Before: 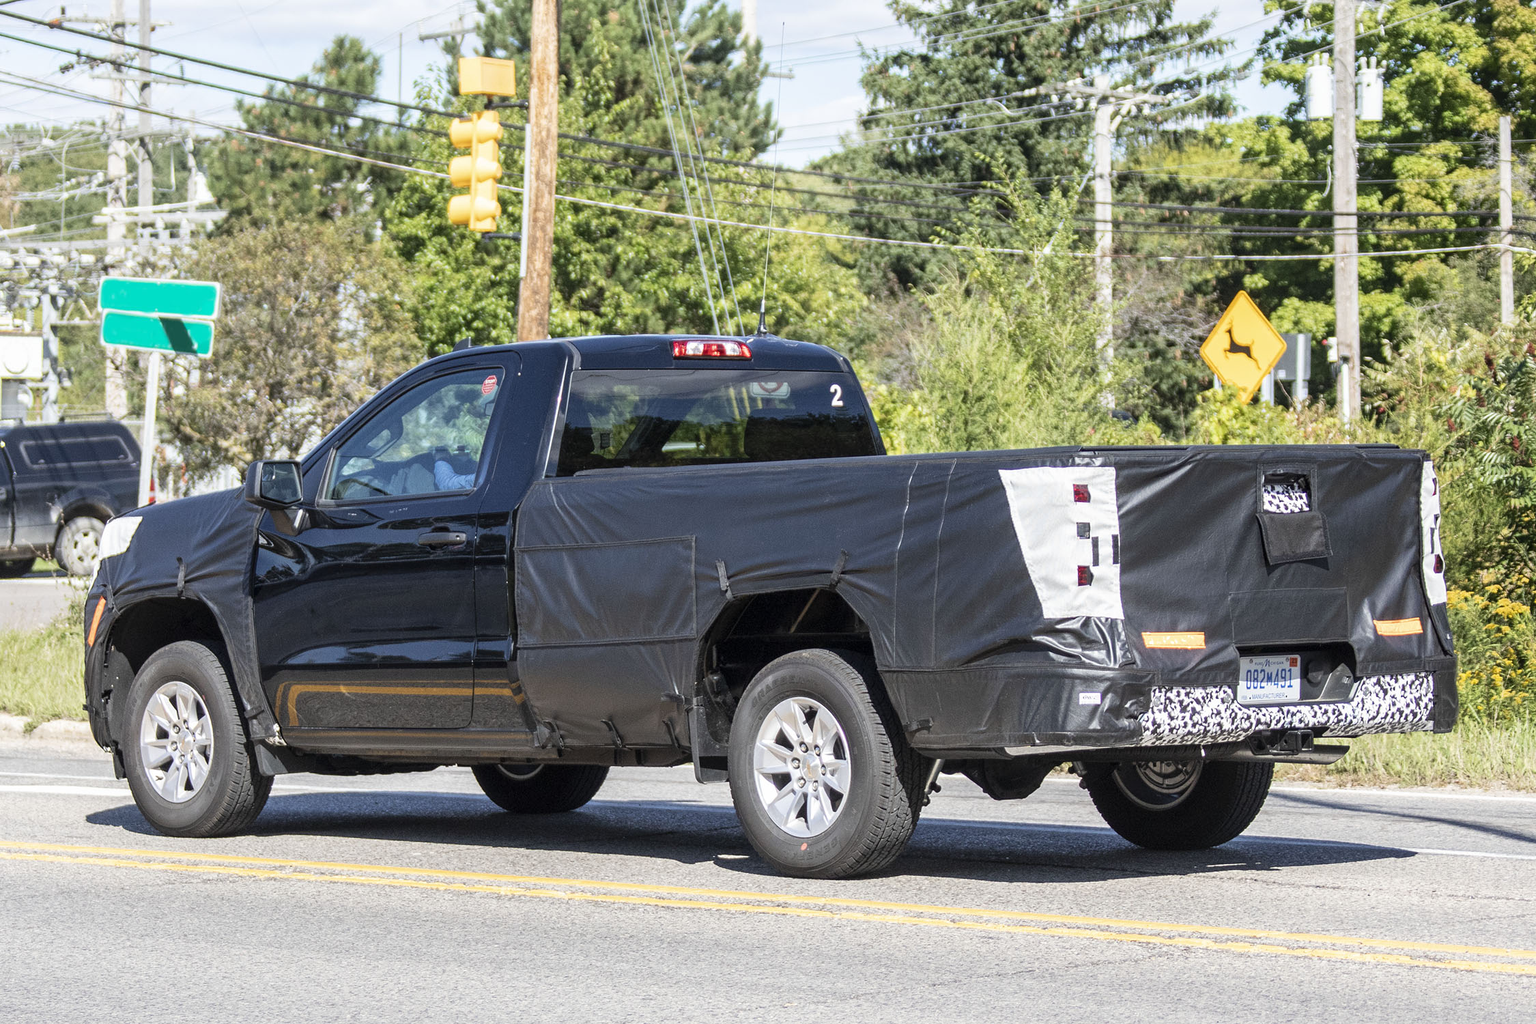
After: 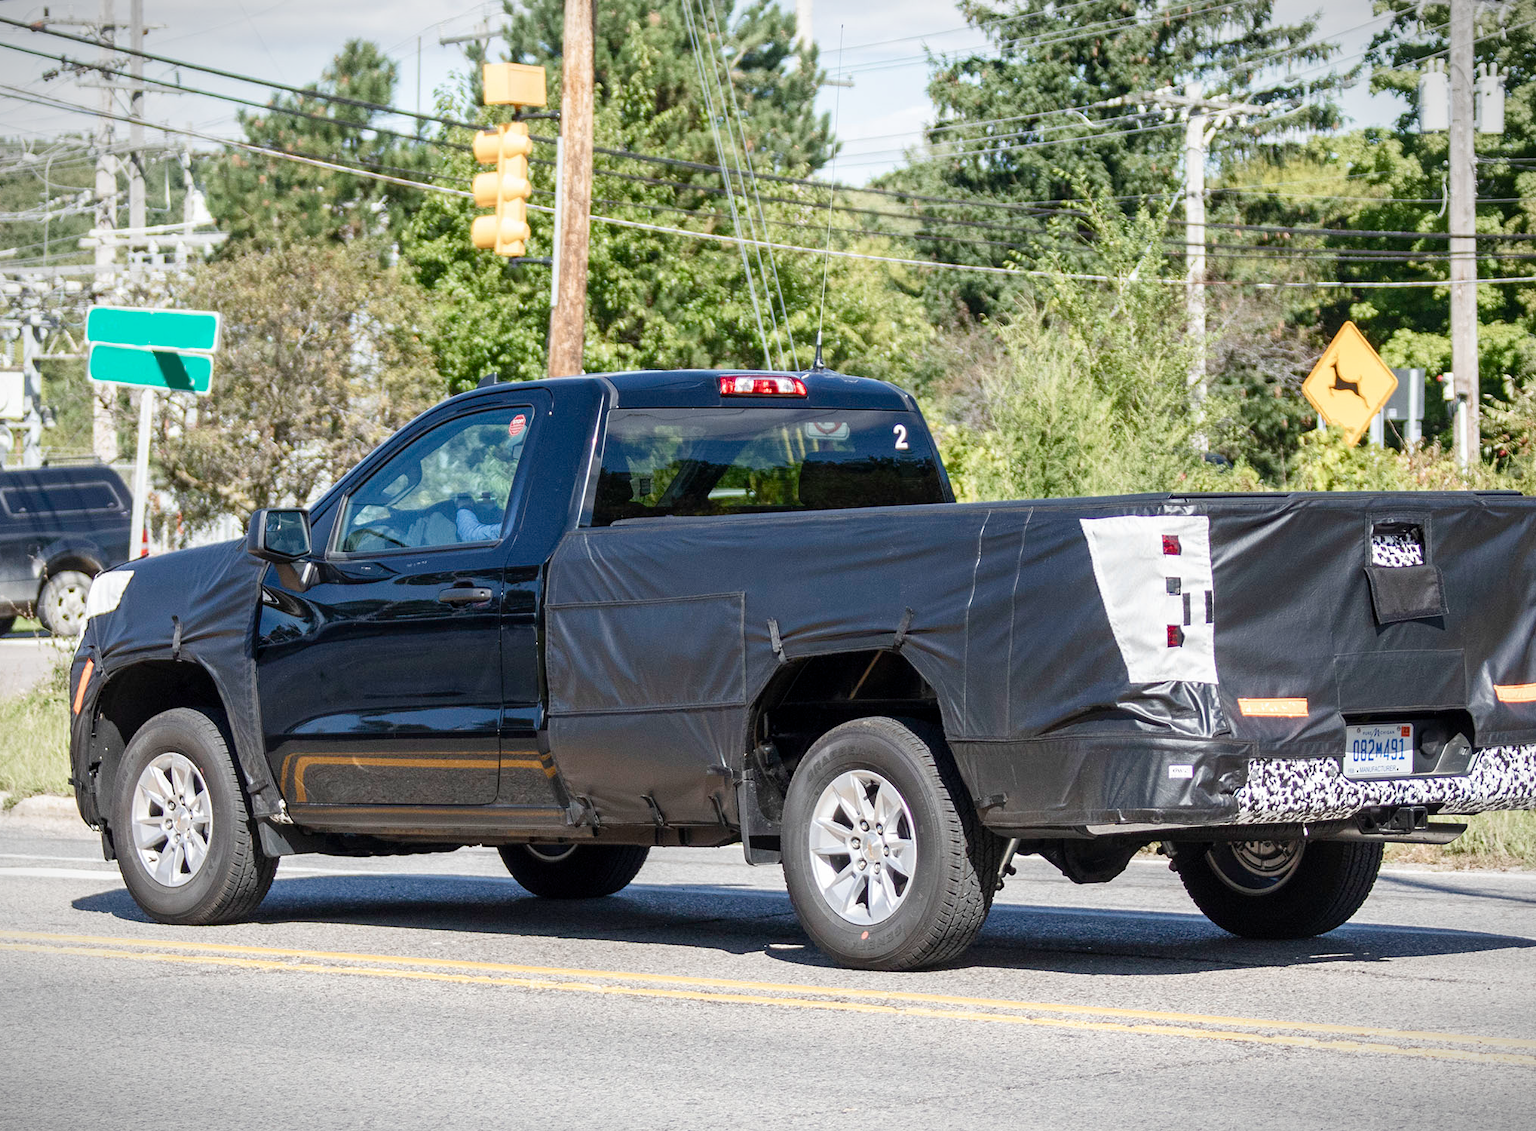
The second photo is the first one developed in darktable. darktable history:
crop and rotate: left 1.419%, right 8.032%
color balance rgb: perceptual saturation grading › global saturation 20%, perceptual saturation grading › highlights -49.279%, perceptual saturation grading › shadows 26.004%
vignetting: fall-off start 100.09%, width/height ratio 1.31
